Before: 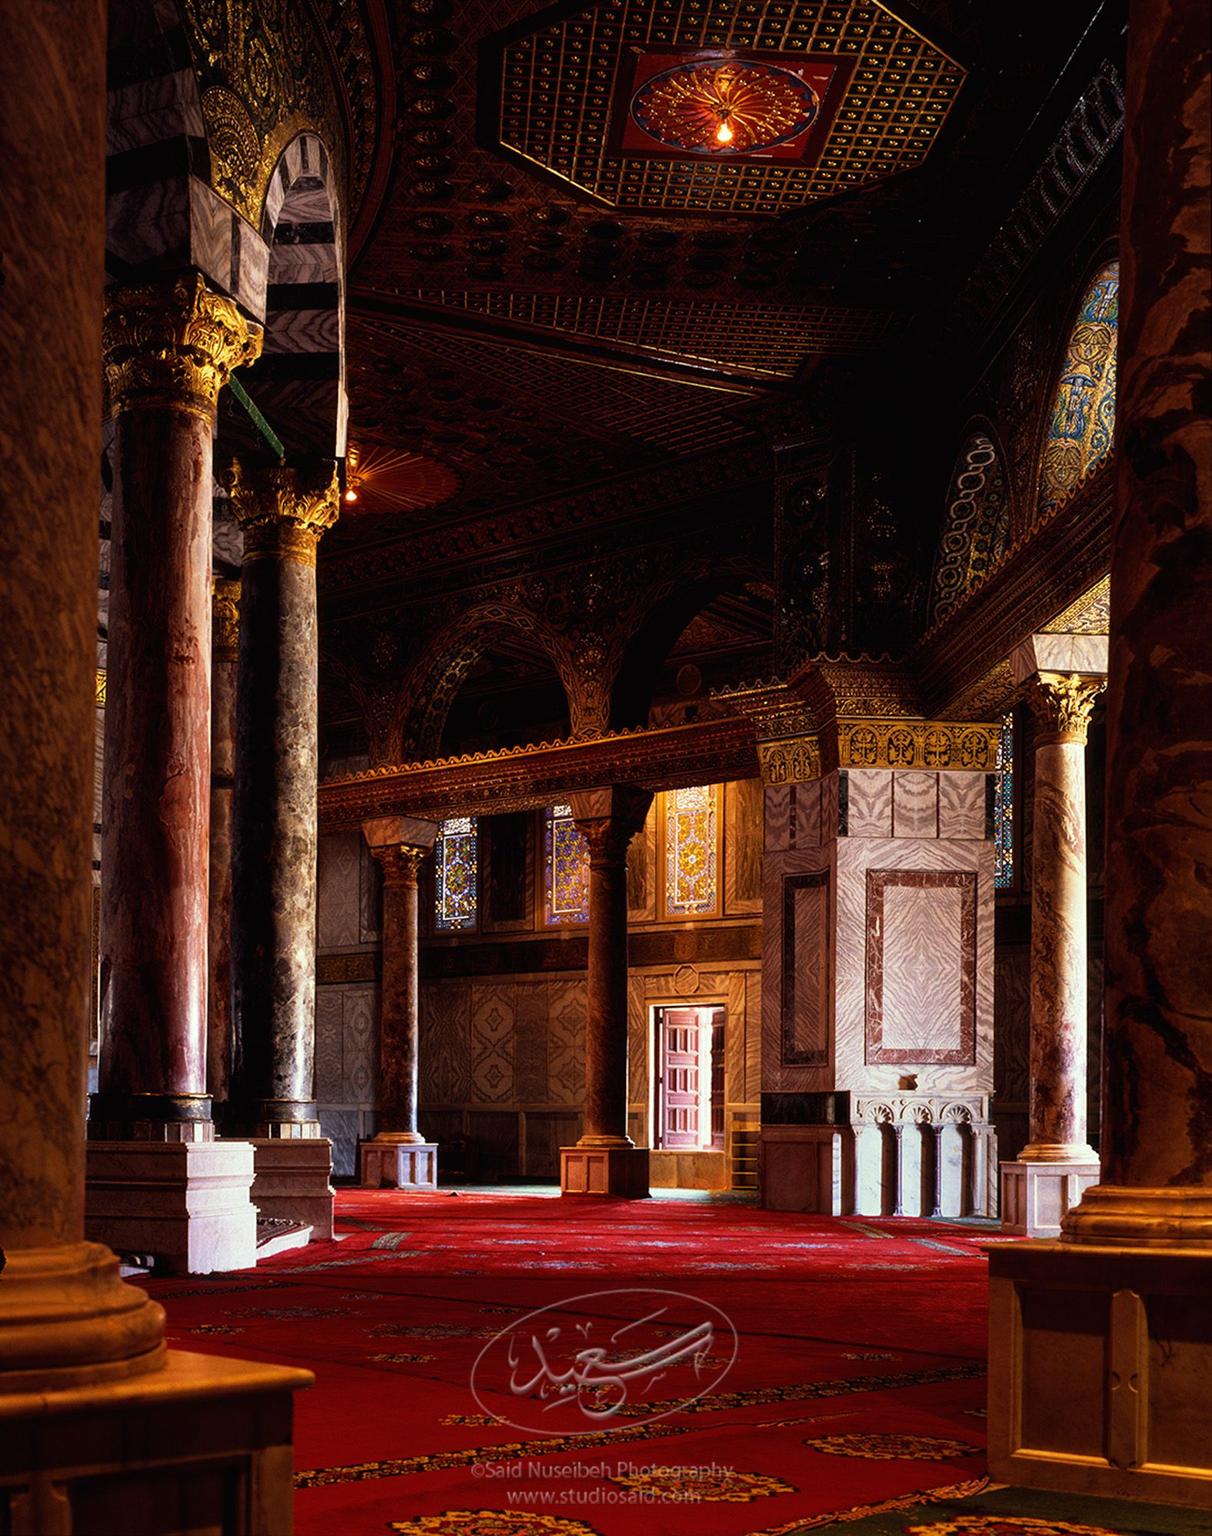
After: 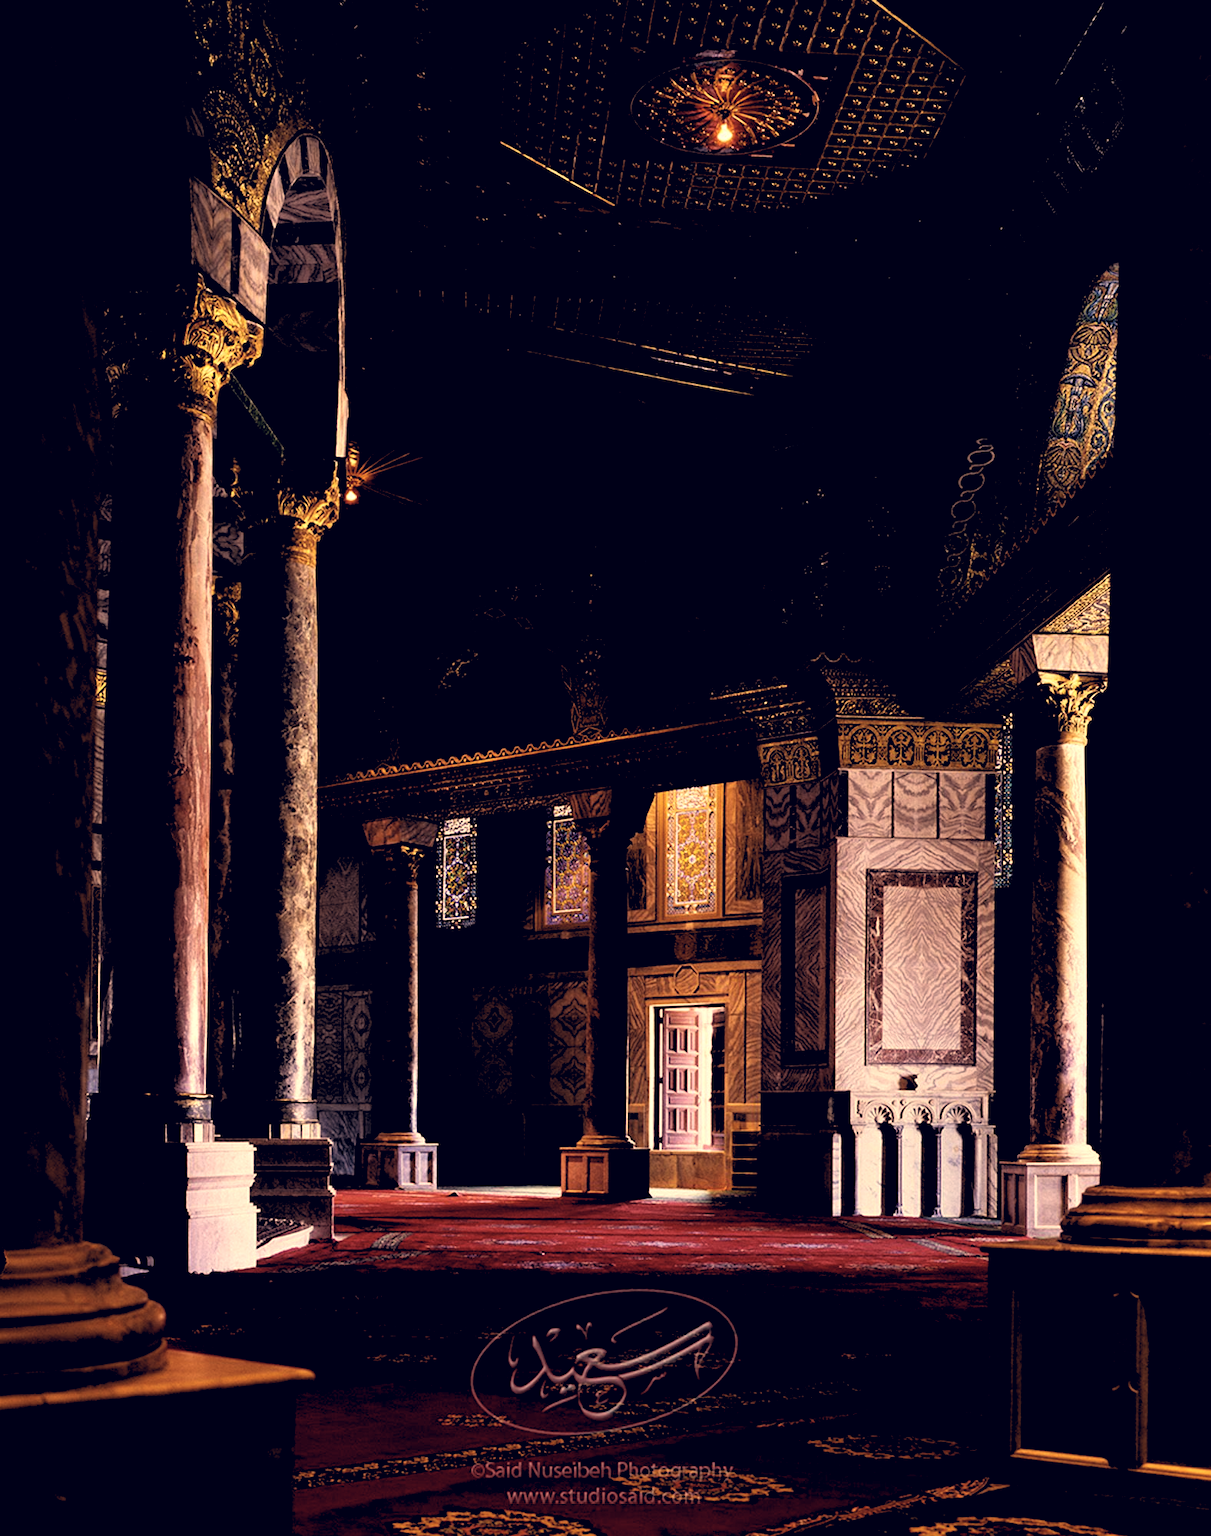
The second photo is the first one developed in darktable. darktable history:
color correction: highlights a* 19.59, highlights b* 27.49, shadows a* 3.46, shadows b* -17.28, saturation 0.73
rgb levels: levels [[0.034, 0.472, 0.904], [0, 0.5, 1], [0, 0.5, 1]]
